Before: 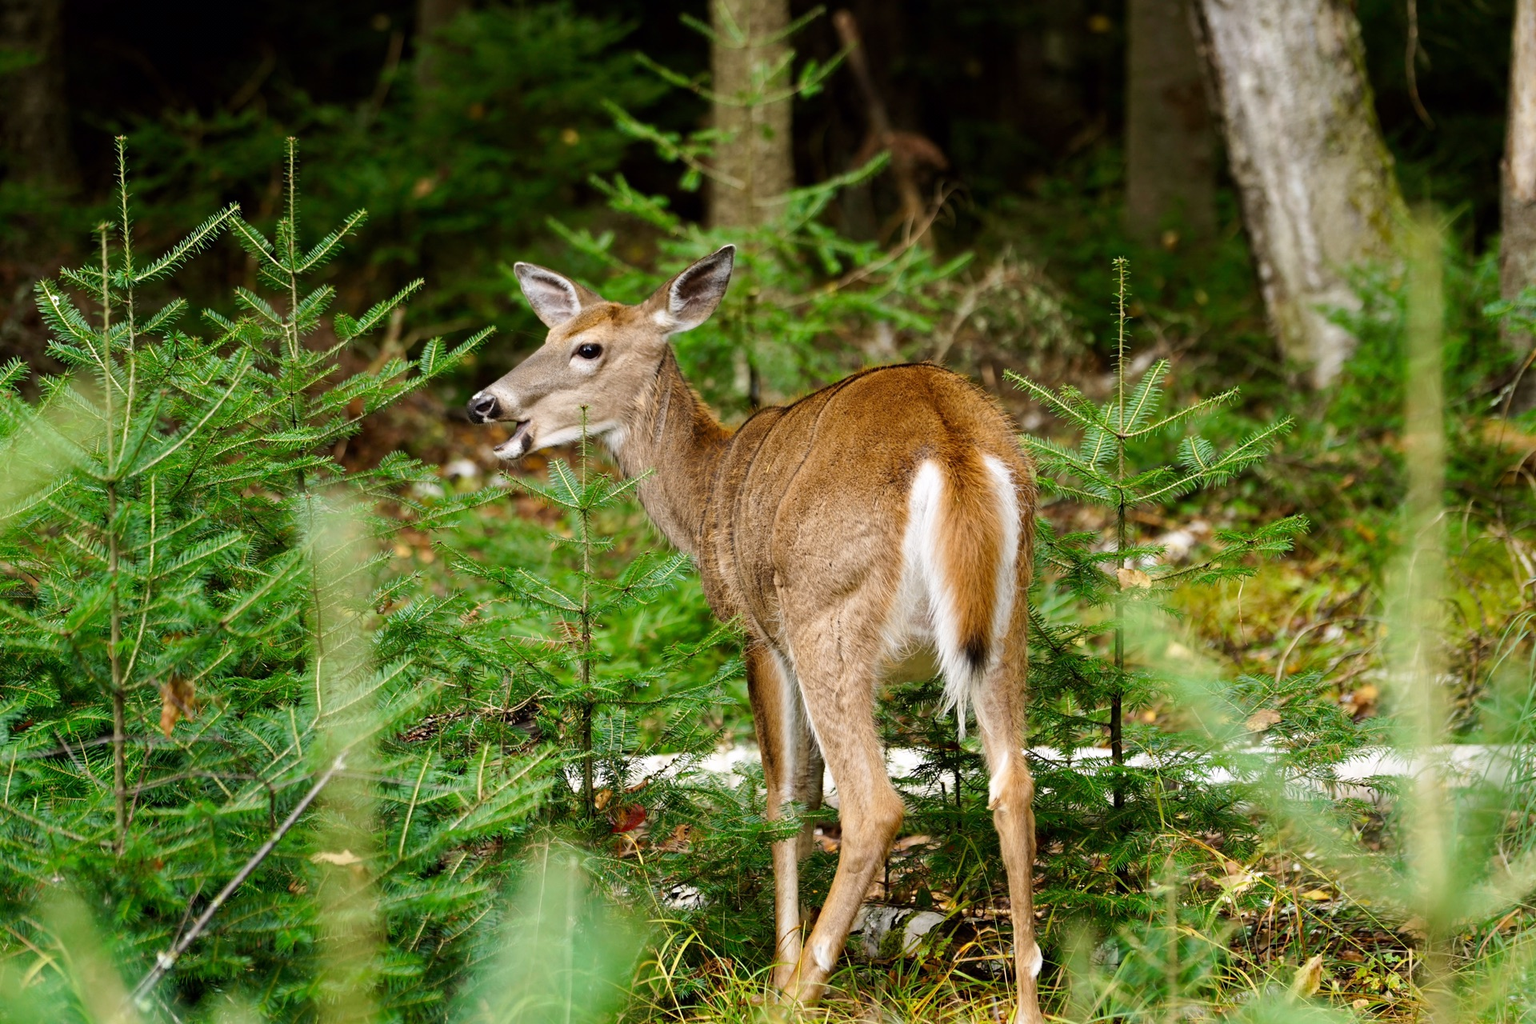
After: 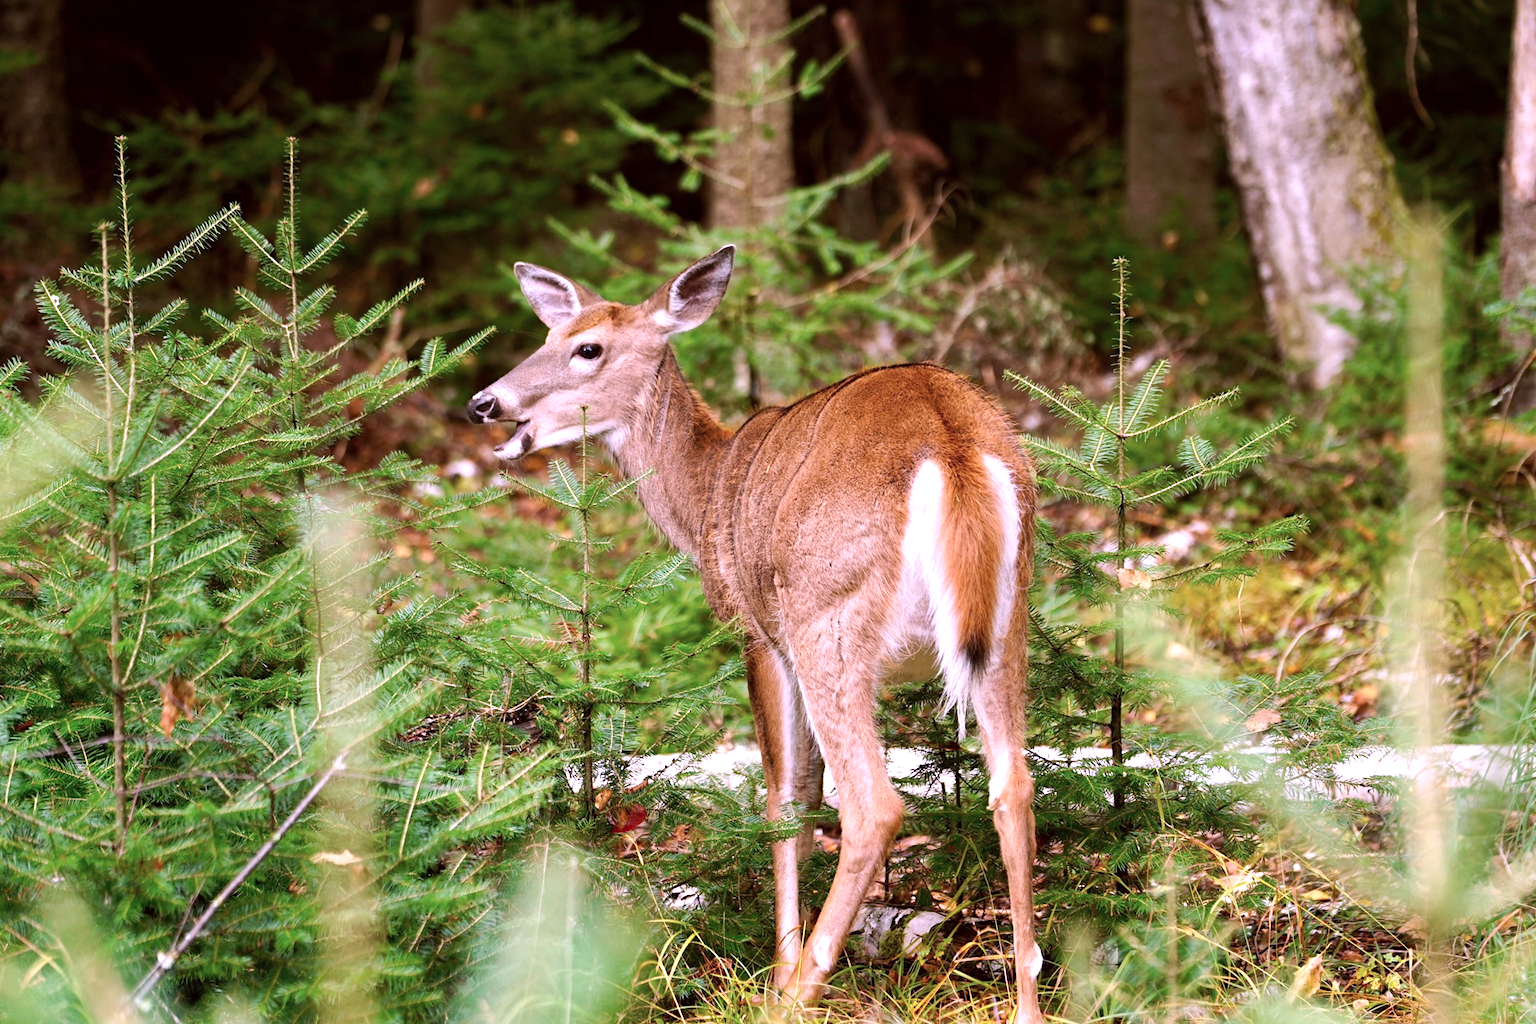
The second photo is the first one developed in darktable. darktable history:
exposure: black level correction 0.001, exposure 0.5 EV, compensate exposure bias true, compensate highlight preservation false
color correction: highlights a* 15.46, highlights b* -20.56
color balance: mode lift, gamma, gain (sRGB), lift [1, 1.049, 1, 1]
